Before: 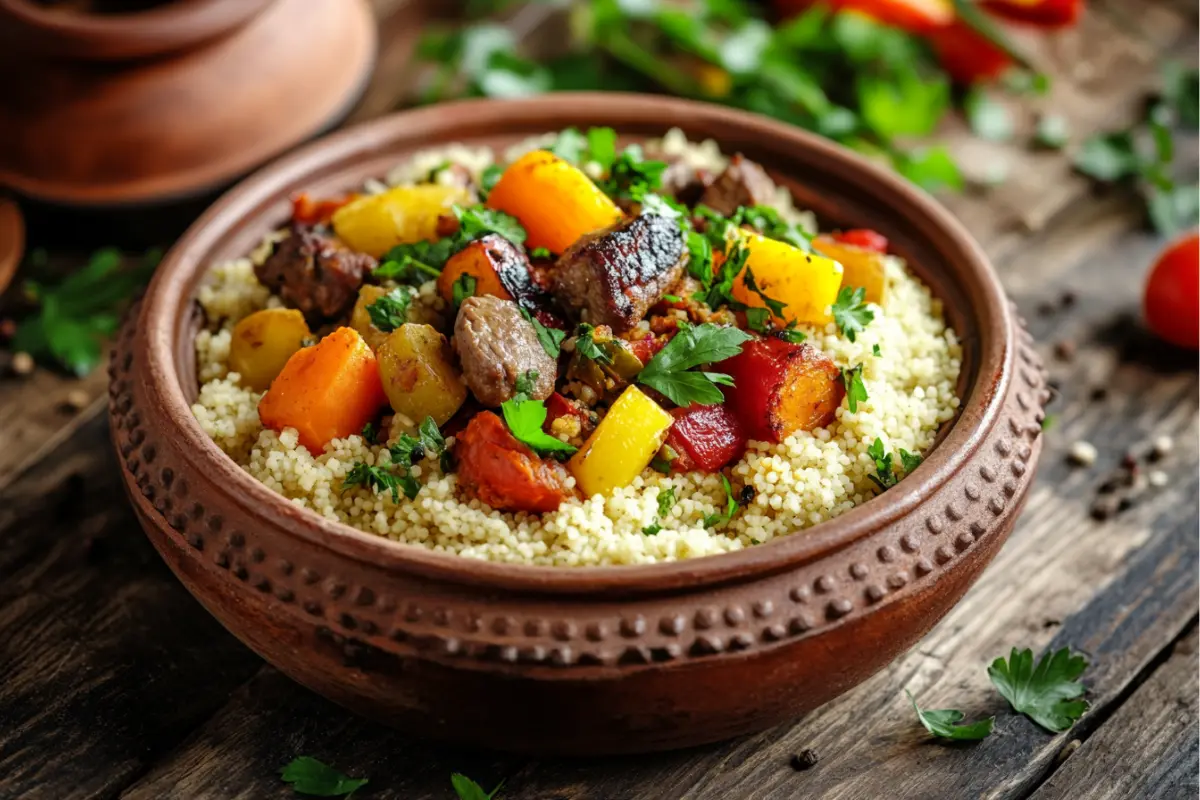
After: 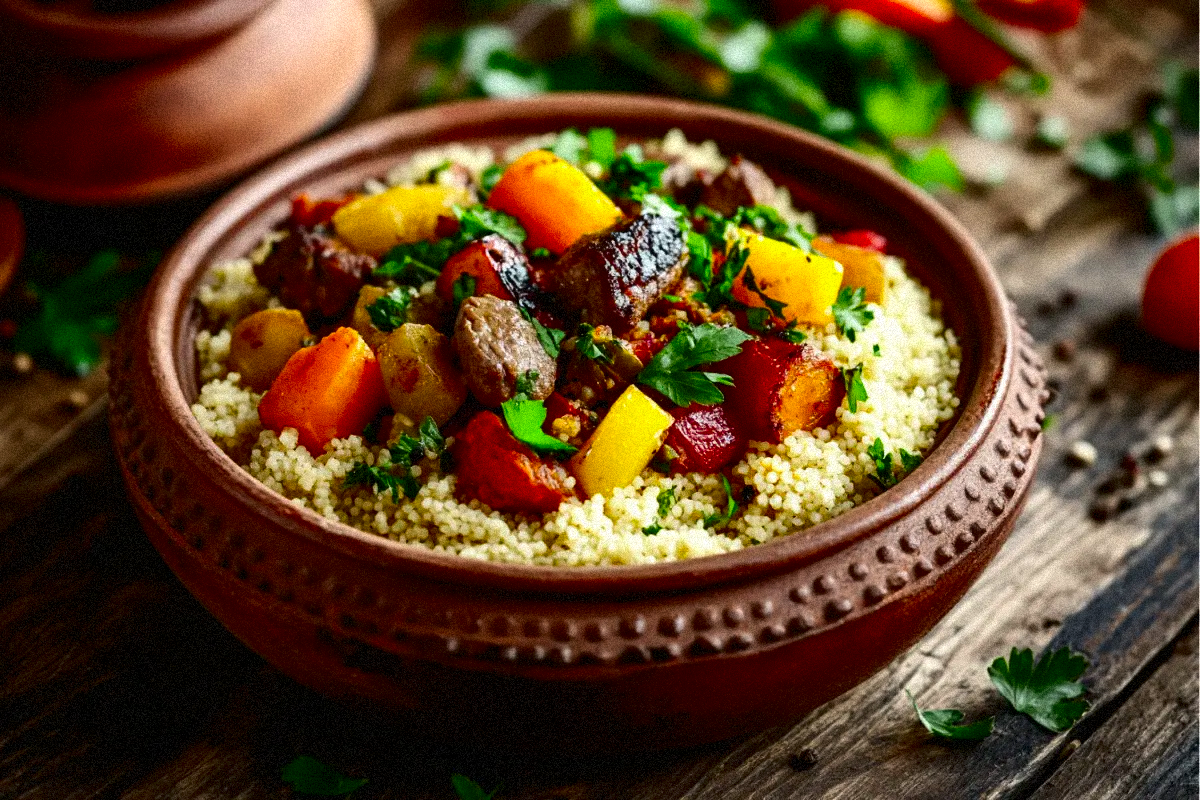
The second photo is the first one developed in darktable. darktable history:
grain: coarseness 9.38 ISO, strength 34.99%, mid-tones bias 0%
contrast brightness saturation: contrast 0.22, brightness -0.19, saturation 0.24
